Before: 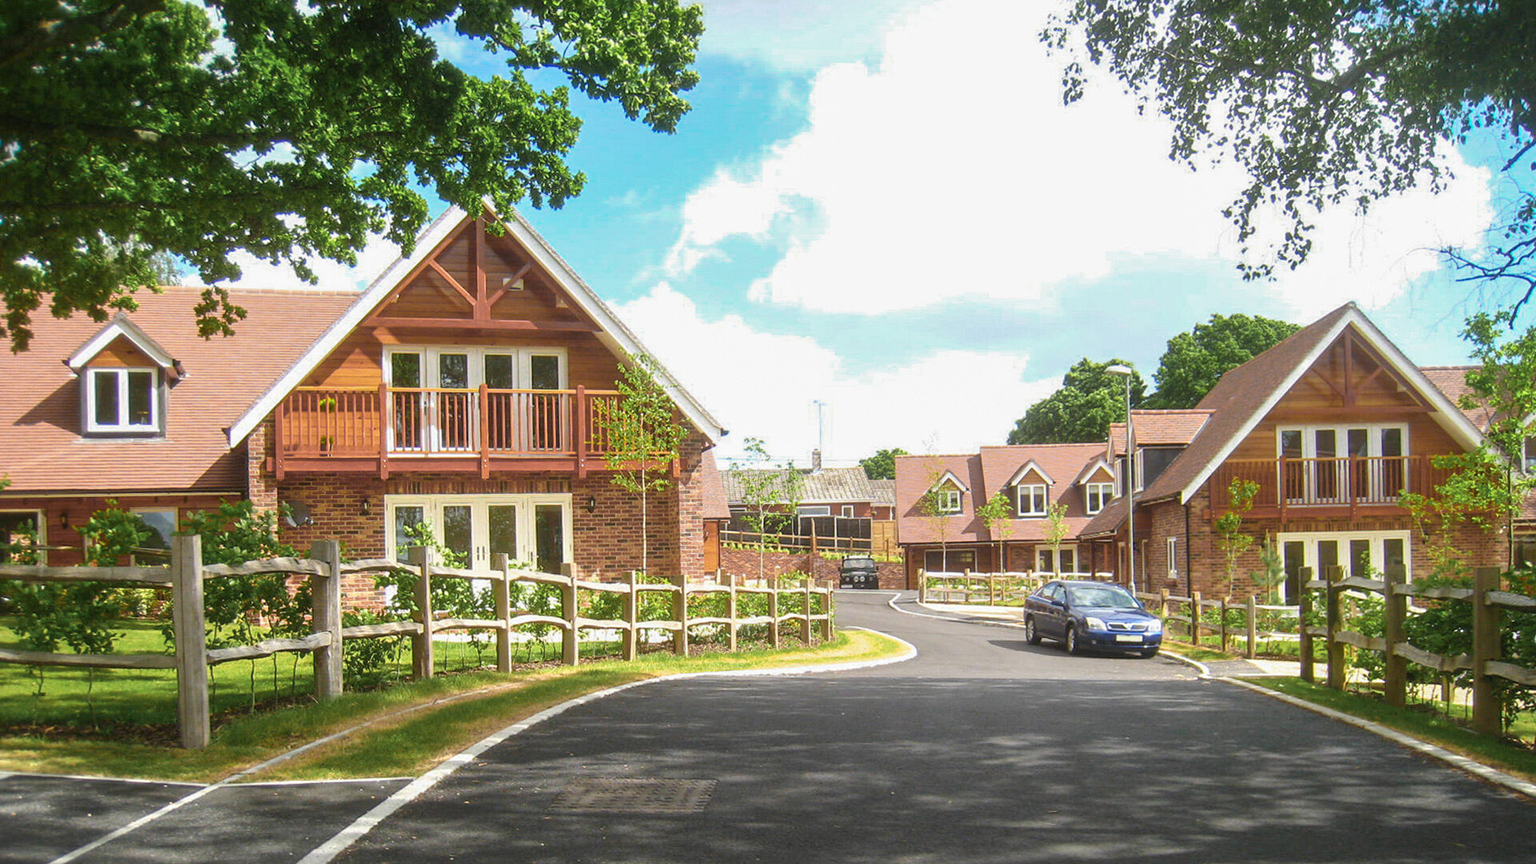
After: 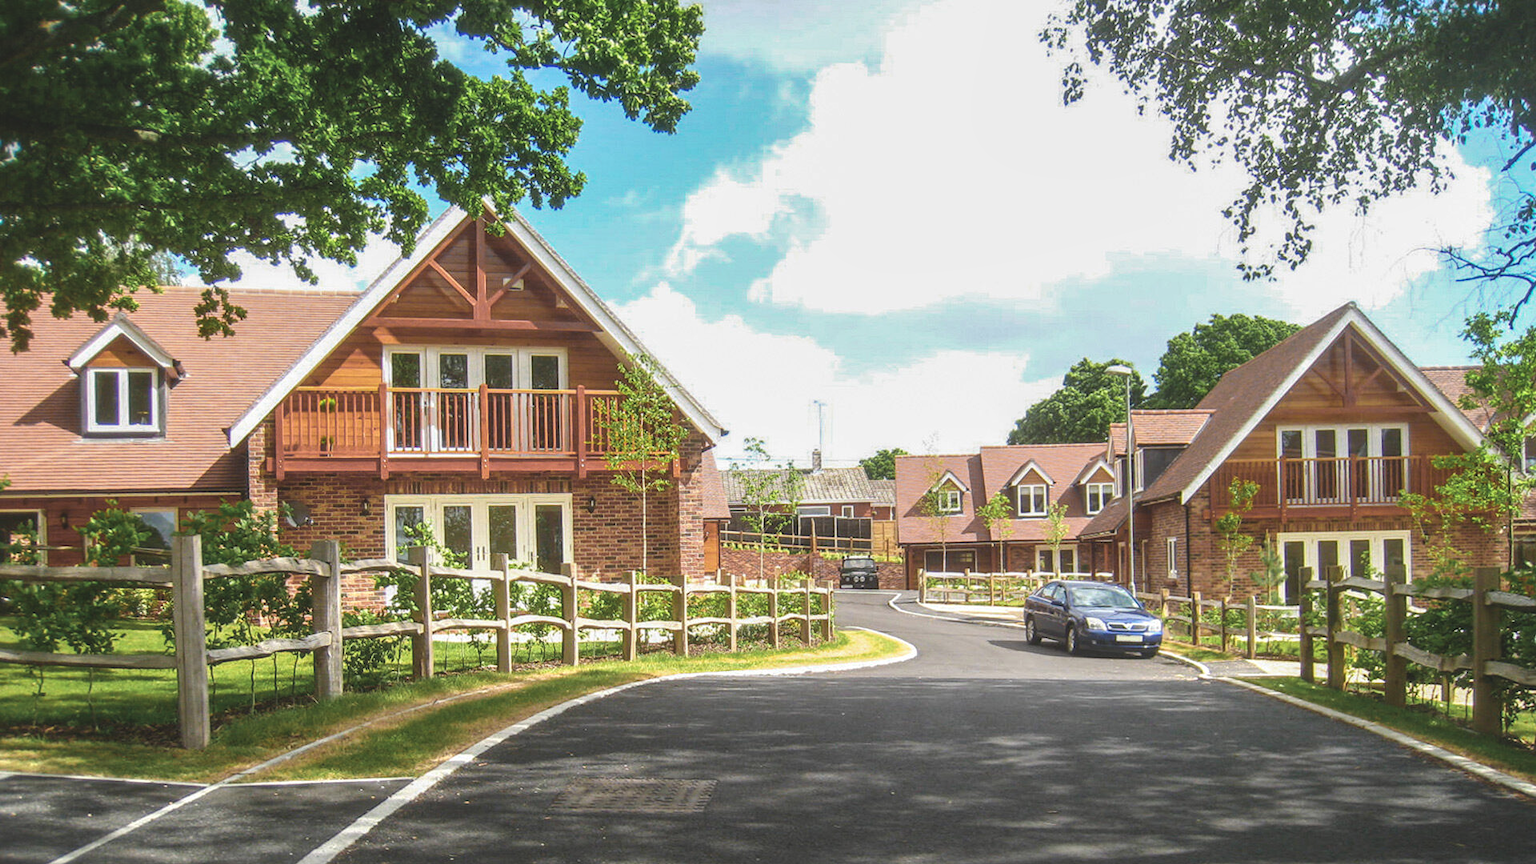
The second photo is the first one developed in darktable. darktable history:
exposure: black level correction -0.015, exposure -0.125 EV, compensate highlight preservation false
local contrast: on, module defaults
